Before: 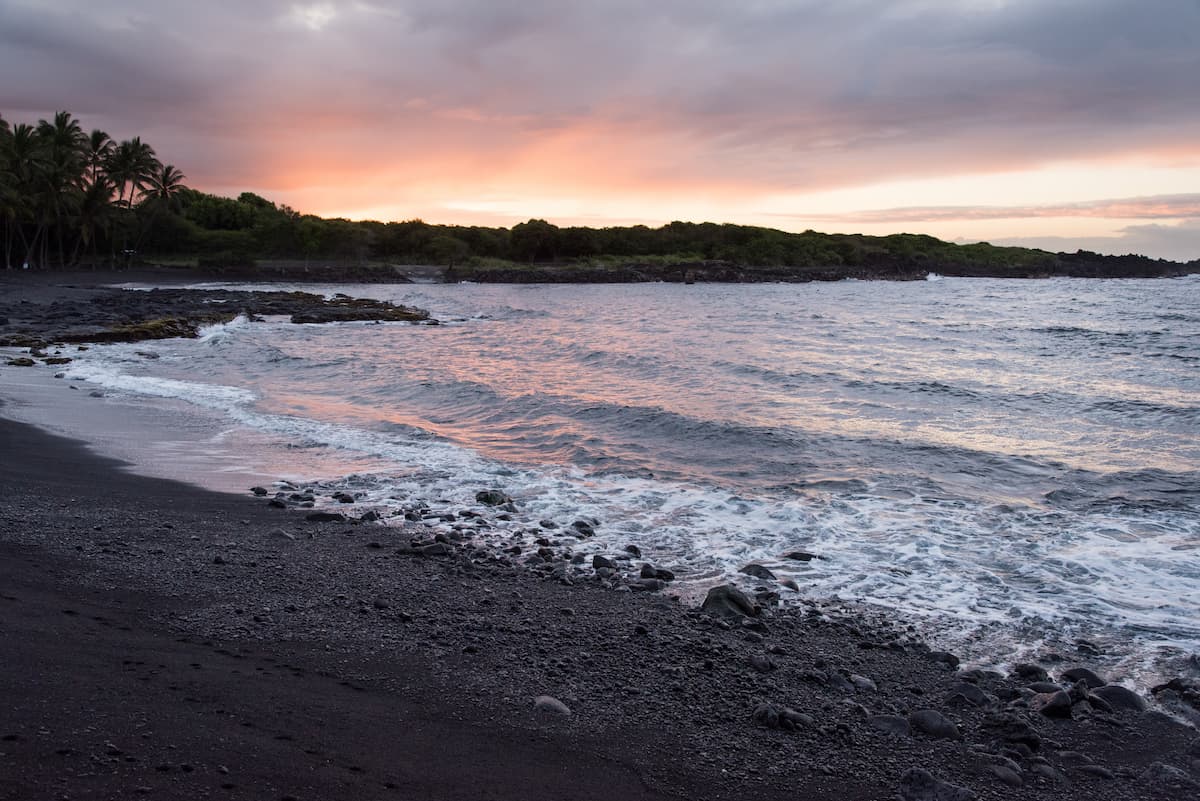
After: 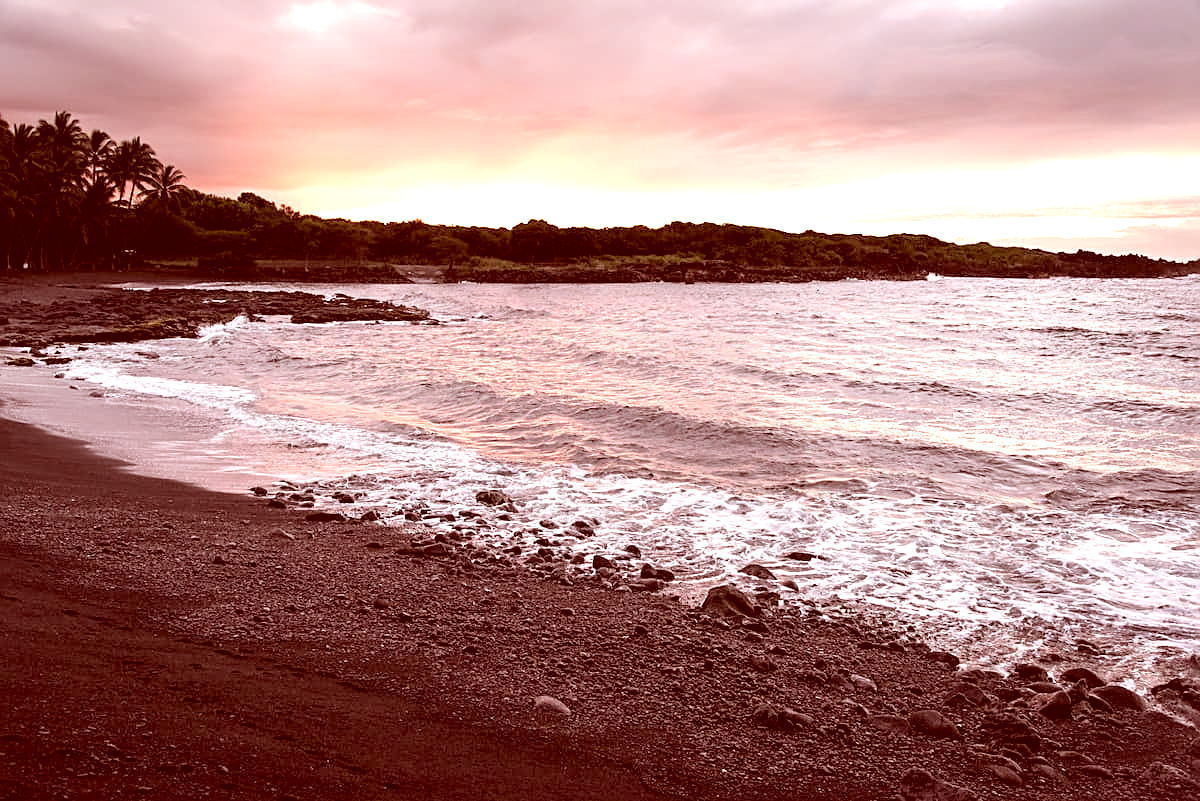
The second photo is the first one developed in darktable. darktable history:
rgb curve: curves: ch0 [(0, 0) (0.136, 0.078) (0.262, 0.245) (0.414, 0.42) (1, 1)], compensate middle gray true, preserve colors basic power
sharpen: on, module defaults
exposure: black level correction 0, exposure 0.95 EV, compensate exposure bias true, compensate highlight preservation false
color correction: highlights a* 9.03, highlights b* 8.71, shadows a* 40, shadows b* 40, saturation 0.8
